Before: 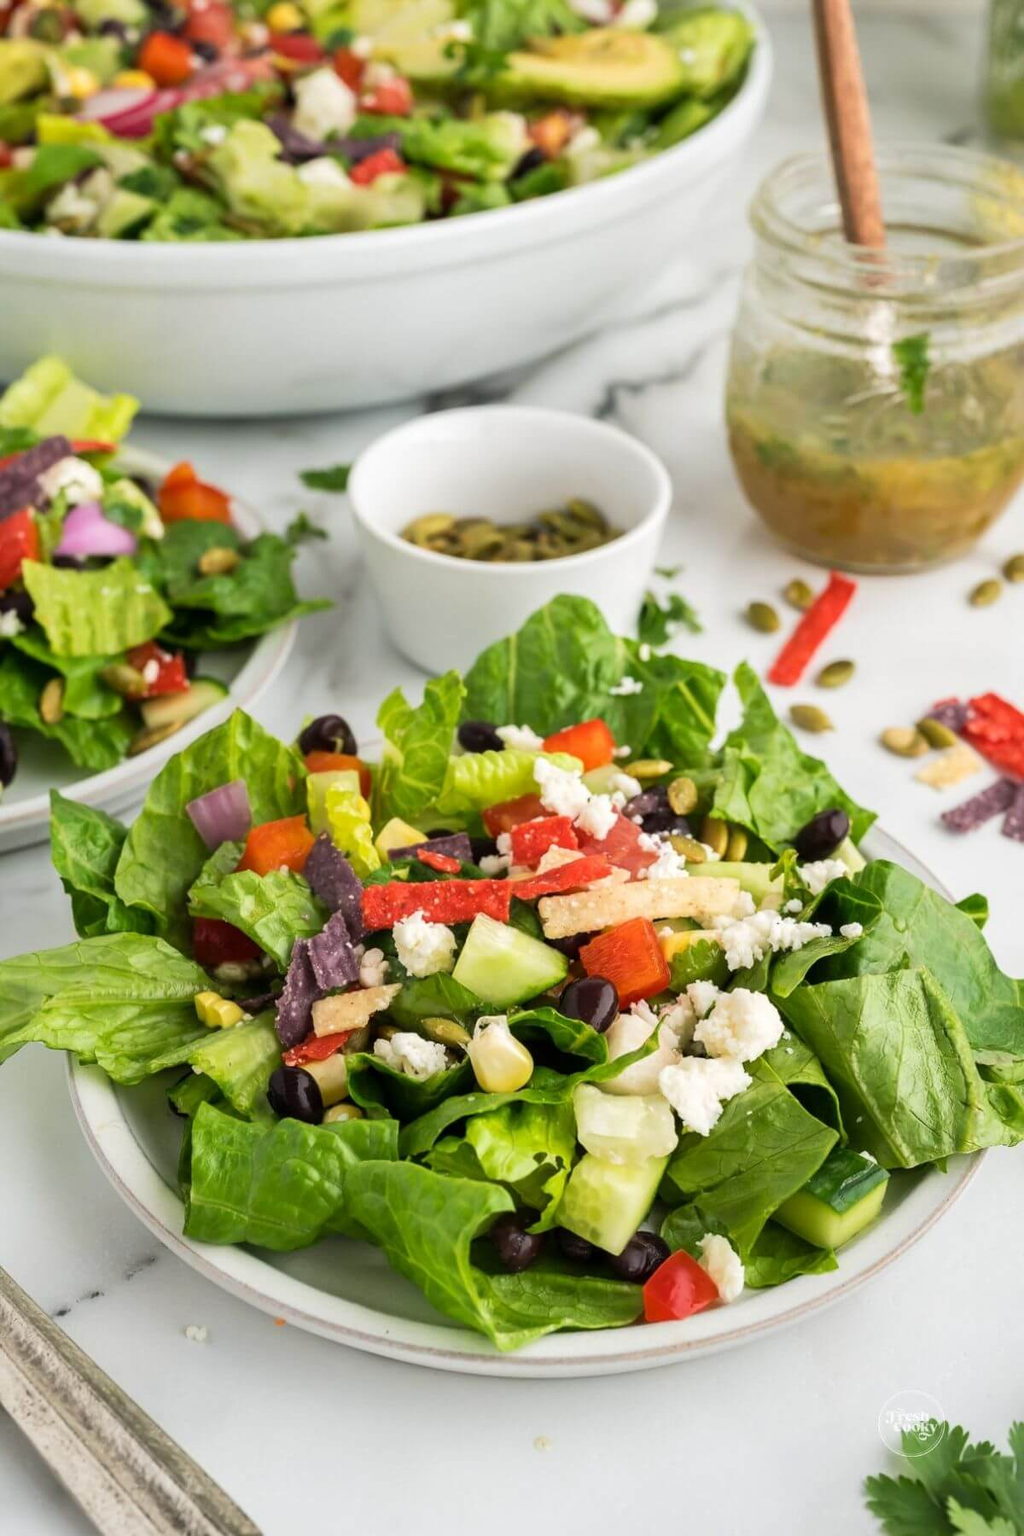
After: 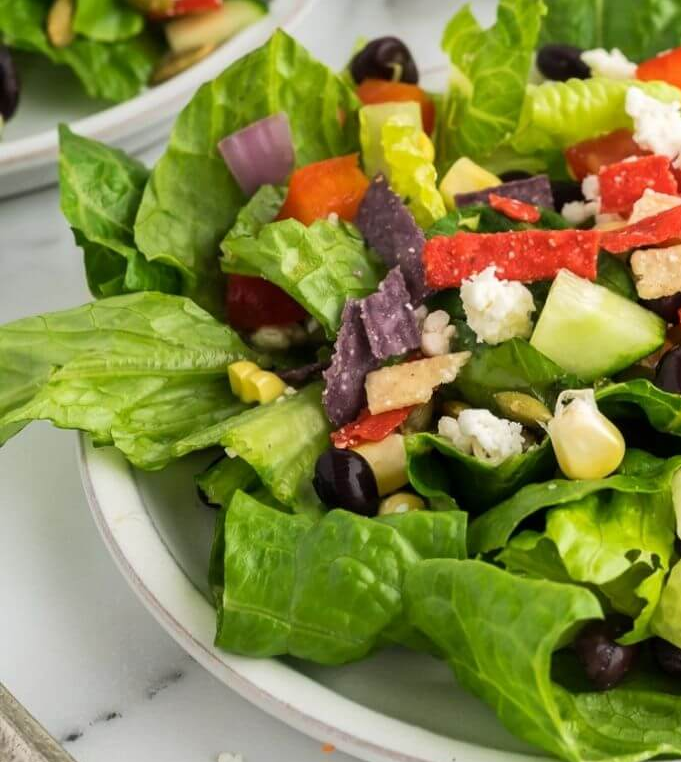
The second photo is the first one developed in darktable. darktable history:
crop: top 44.554%, right 43.222%, bottom 13.103%
